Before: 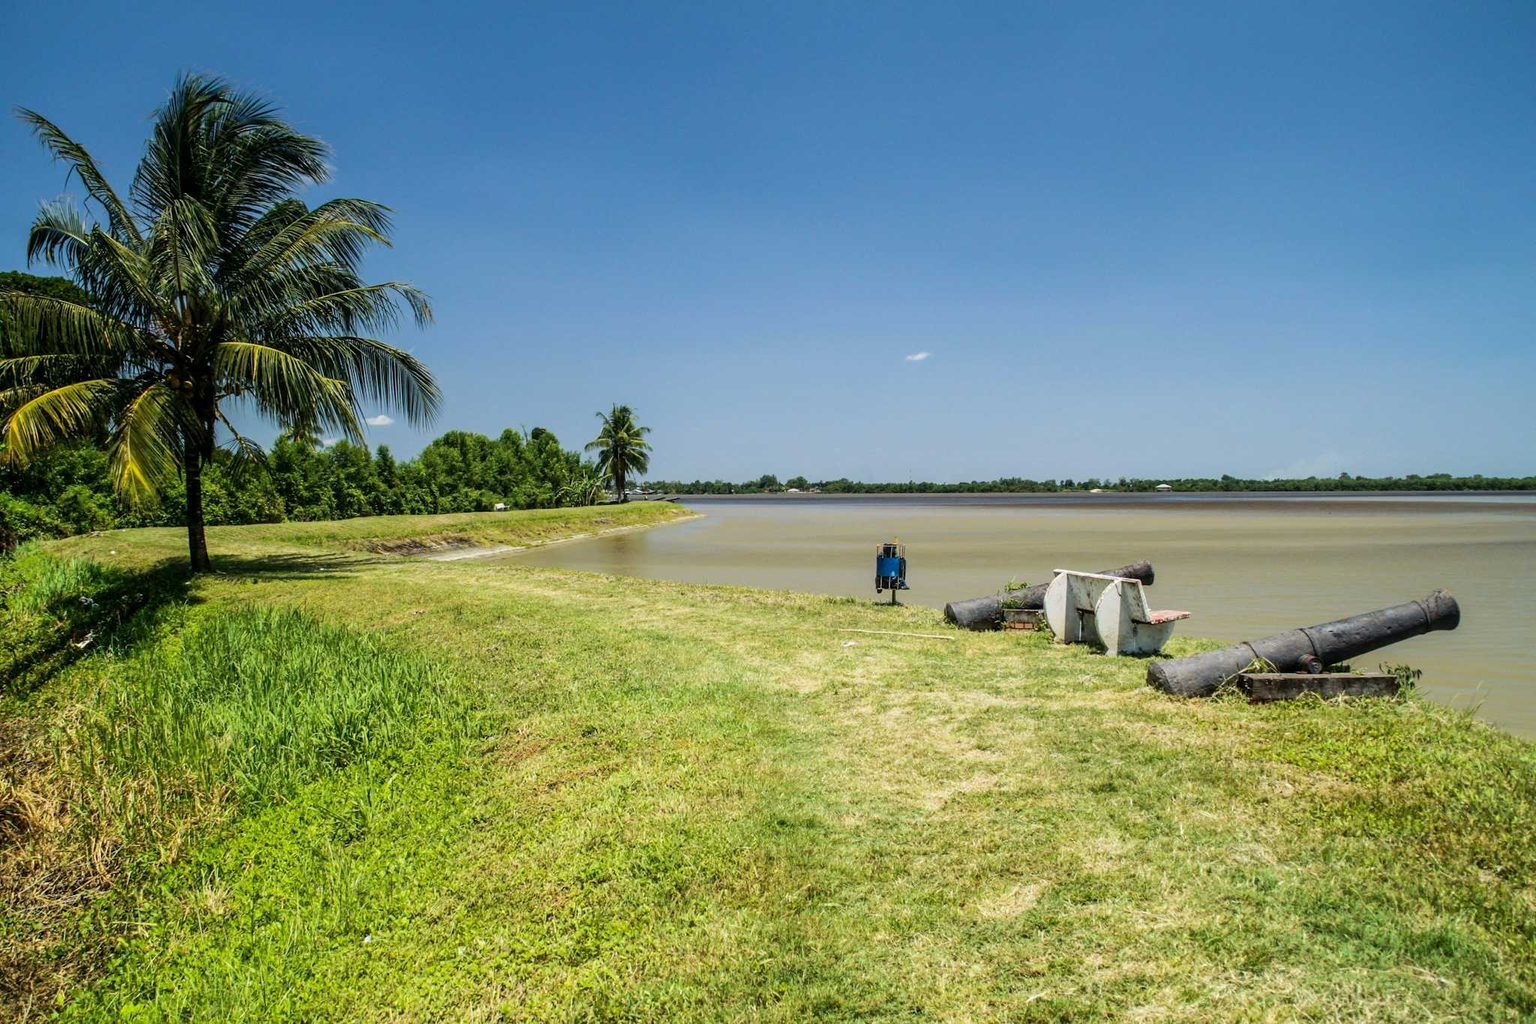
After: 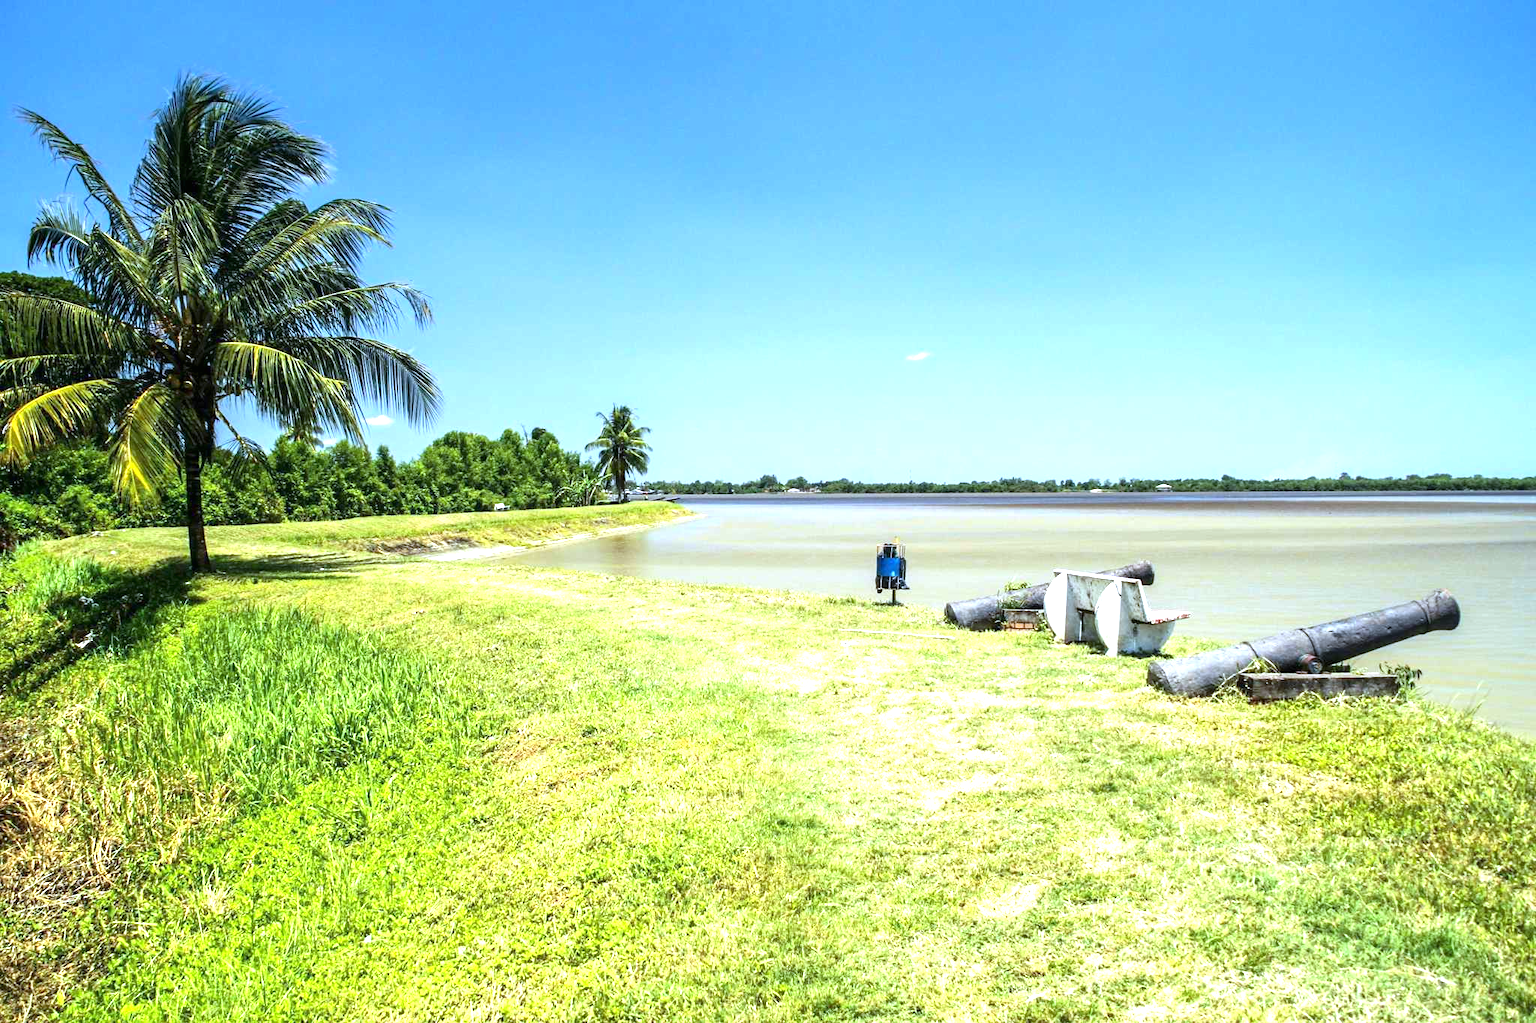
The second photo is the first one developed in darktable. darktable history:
exposure: black level correction 0, exposure 1.3 EV, compensate exposure bias true, compensate highlight preservation false
white balance: red 0.926, green 1.003, blue 1.133
